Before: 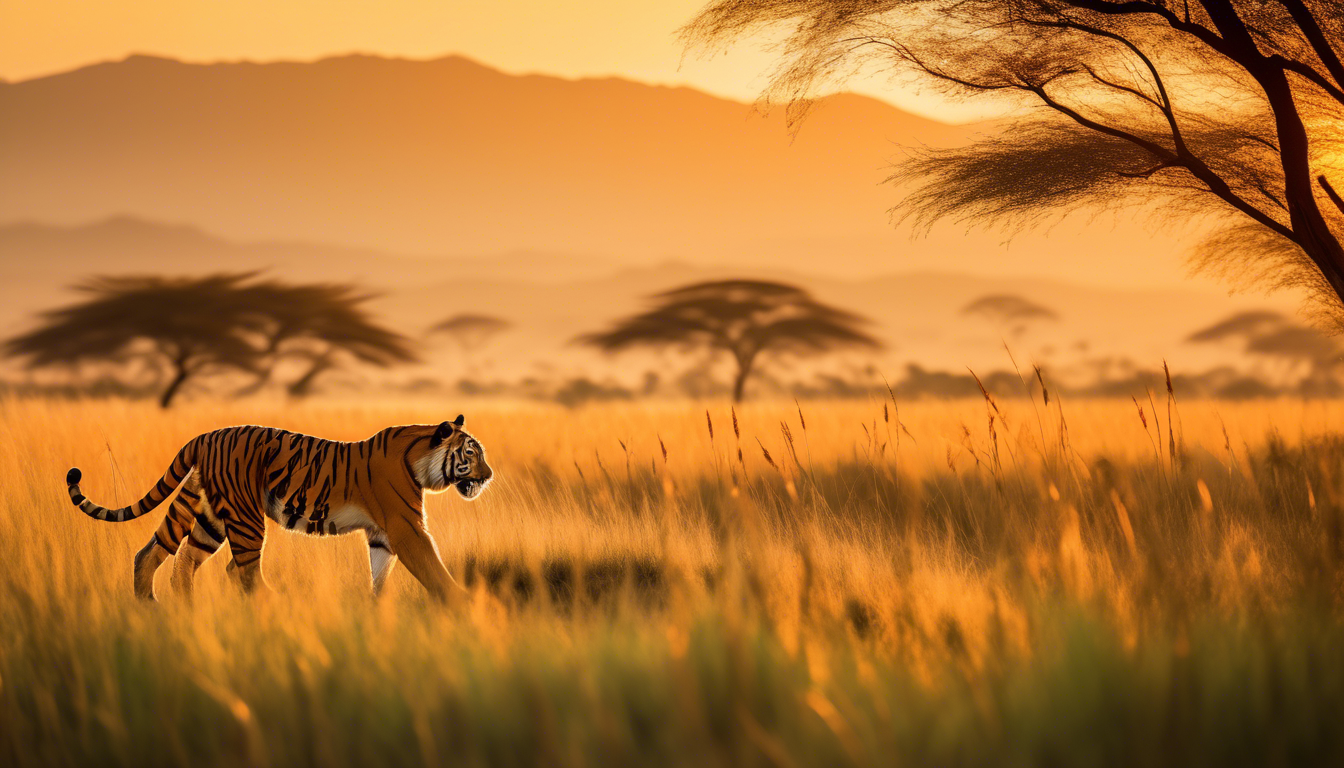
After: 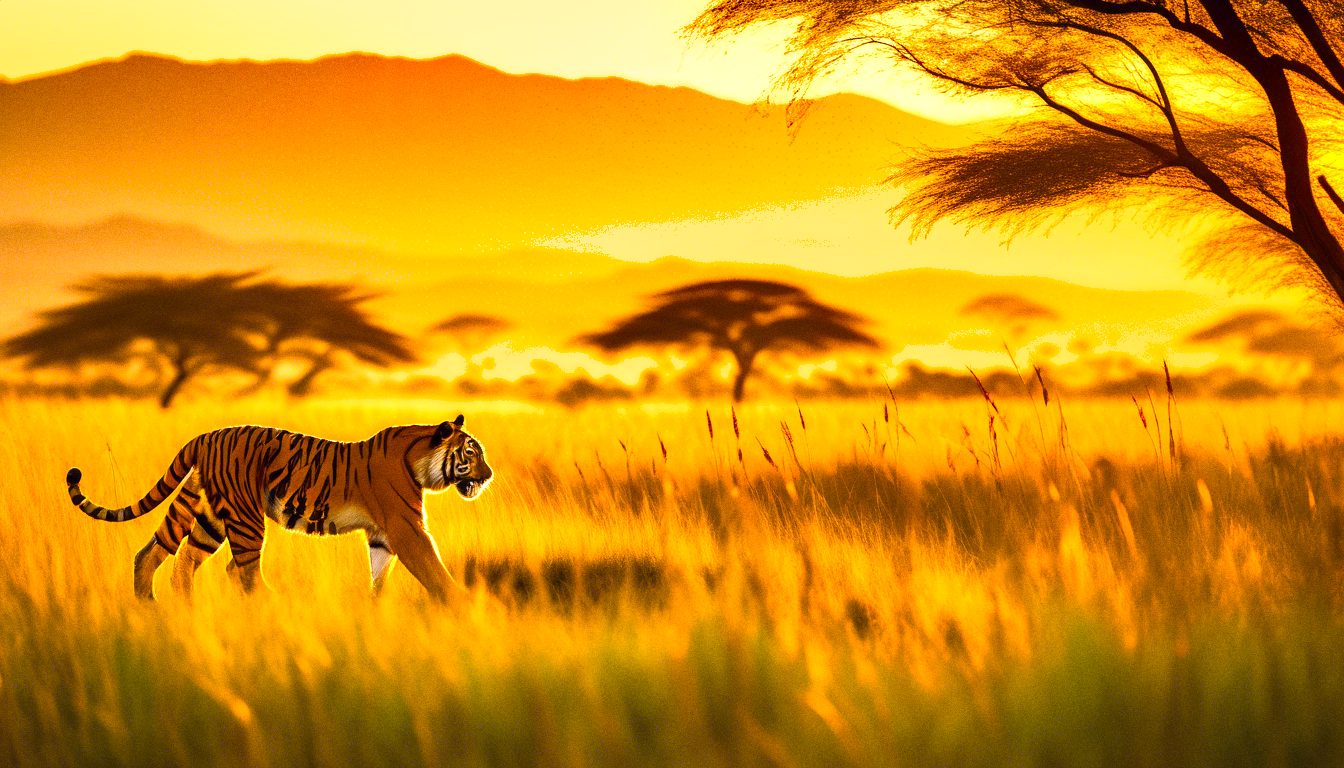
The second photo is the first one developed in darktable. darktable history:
tone equalizer: on, module defaults
exposure: exposure 1 EV, compensate highlight preservation false
shadows and highlights: soften with gaussian
grain: coarseness 0.47 ISO
color balance rgb: perceptual saturation grading › global saturation 25%, global vibrance 20%
